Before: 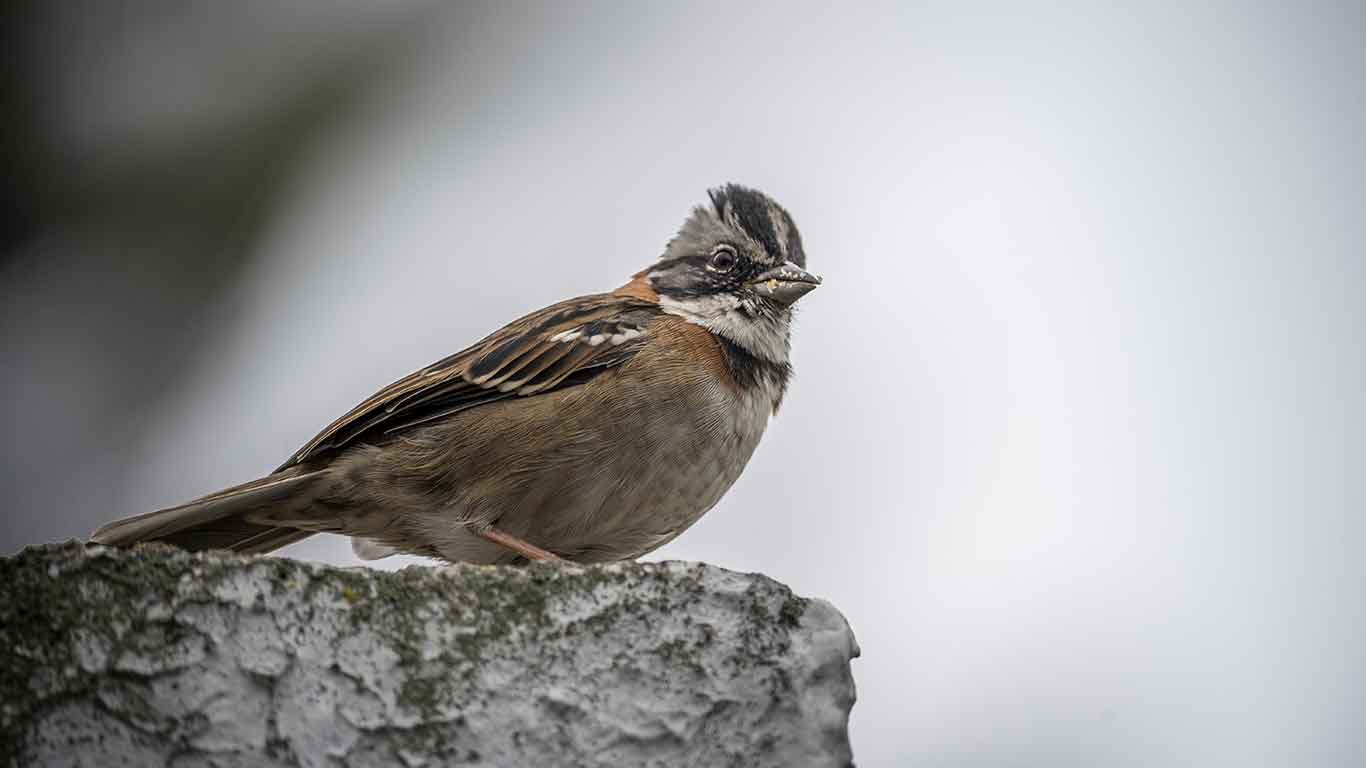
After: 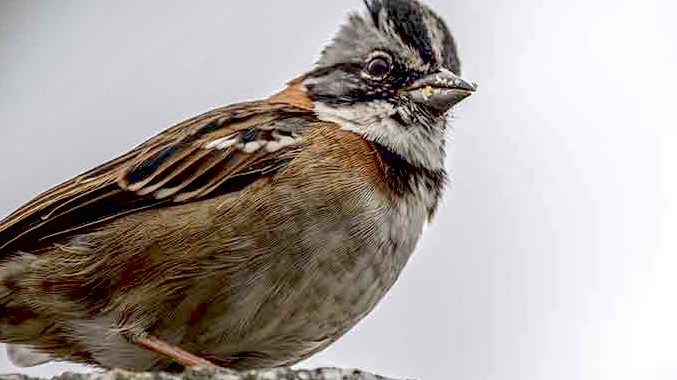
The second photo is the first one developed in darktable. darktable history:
tone curve: curves: ch0 [(0, 0) (0.003, 0.018) (0.011, 0.024) (0.025, 0.038) (0.044, 0.067) (0.069, 0.098) (0.1, 0.13) (0.136, 0.165) (0.177, 0.205) (0.224, 0.249) (0.277, 0.304) (0.335, 0.365) (0.399, 0.432) (0.468, 0.505) (0.543, 0.579) (0.623, 0.652) (0.709, 0.725) (0.801, 0.802) (0.898, 0.876) (1, 1)], color space Lab, linked channels, preserve colors none
local contrast: on, module defaults
exposure: black level correction 0.026, exposure 0.182 EV, compensate highlight preservation false
crop: left 25.291%, top 25.233%, right 25.092%, bottom 25.181%
